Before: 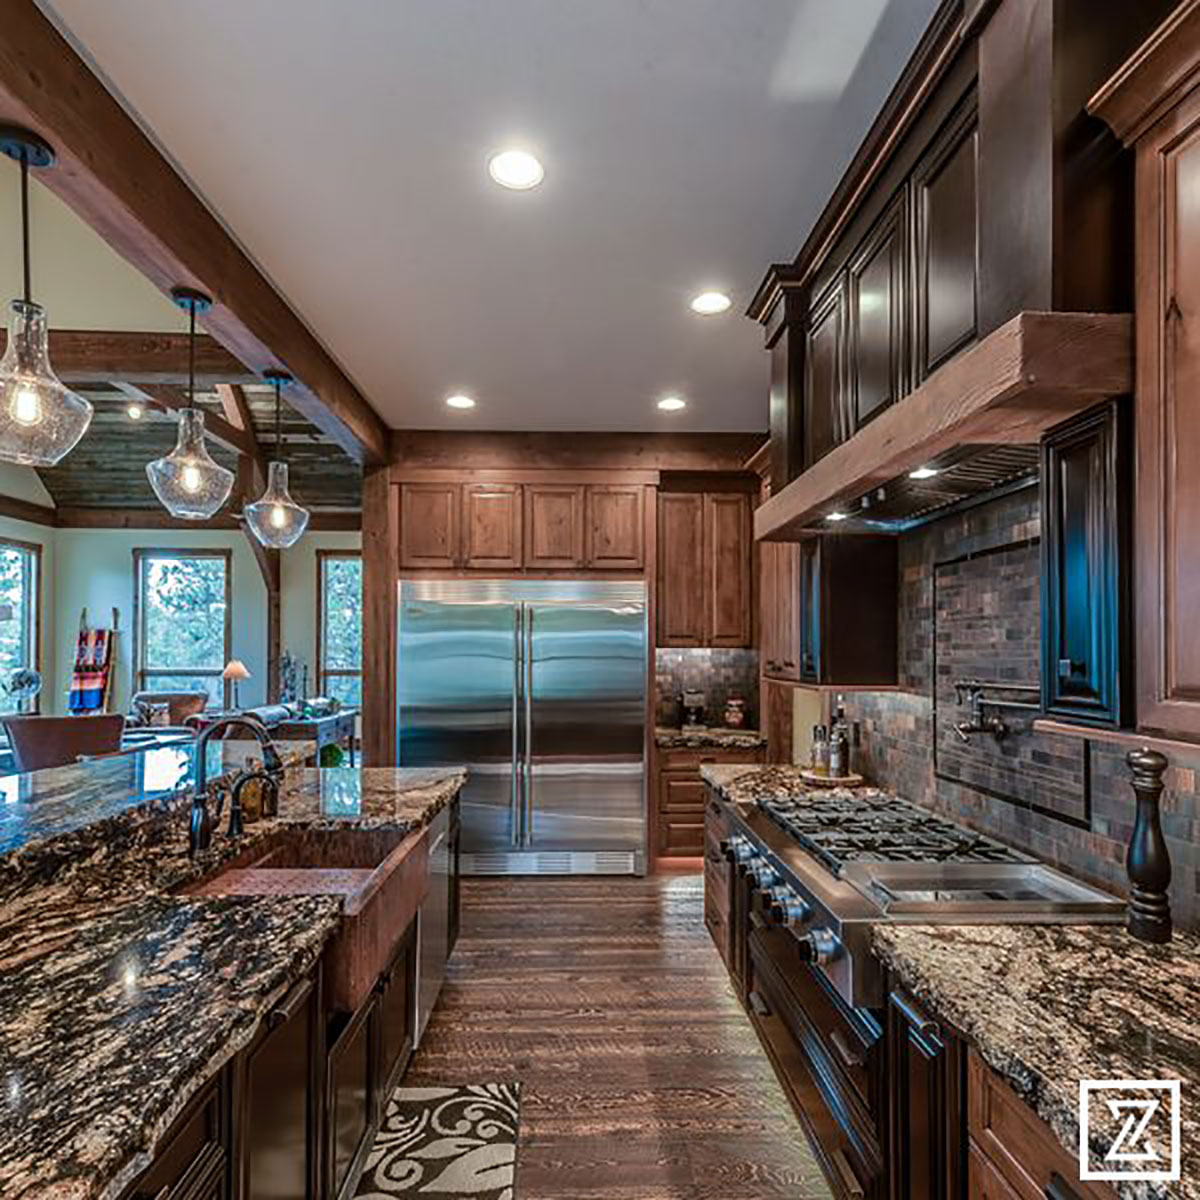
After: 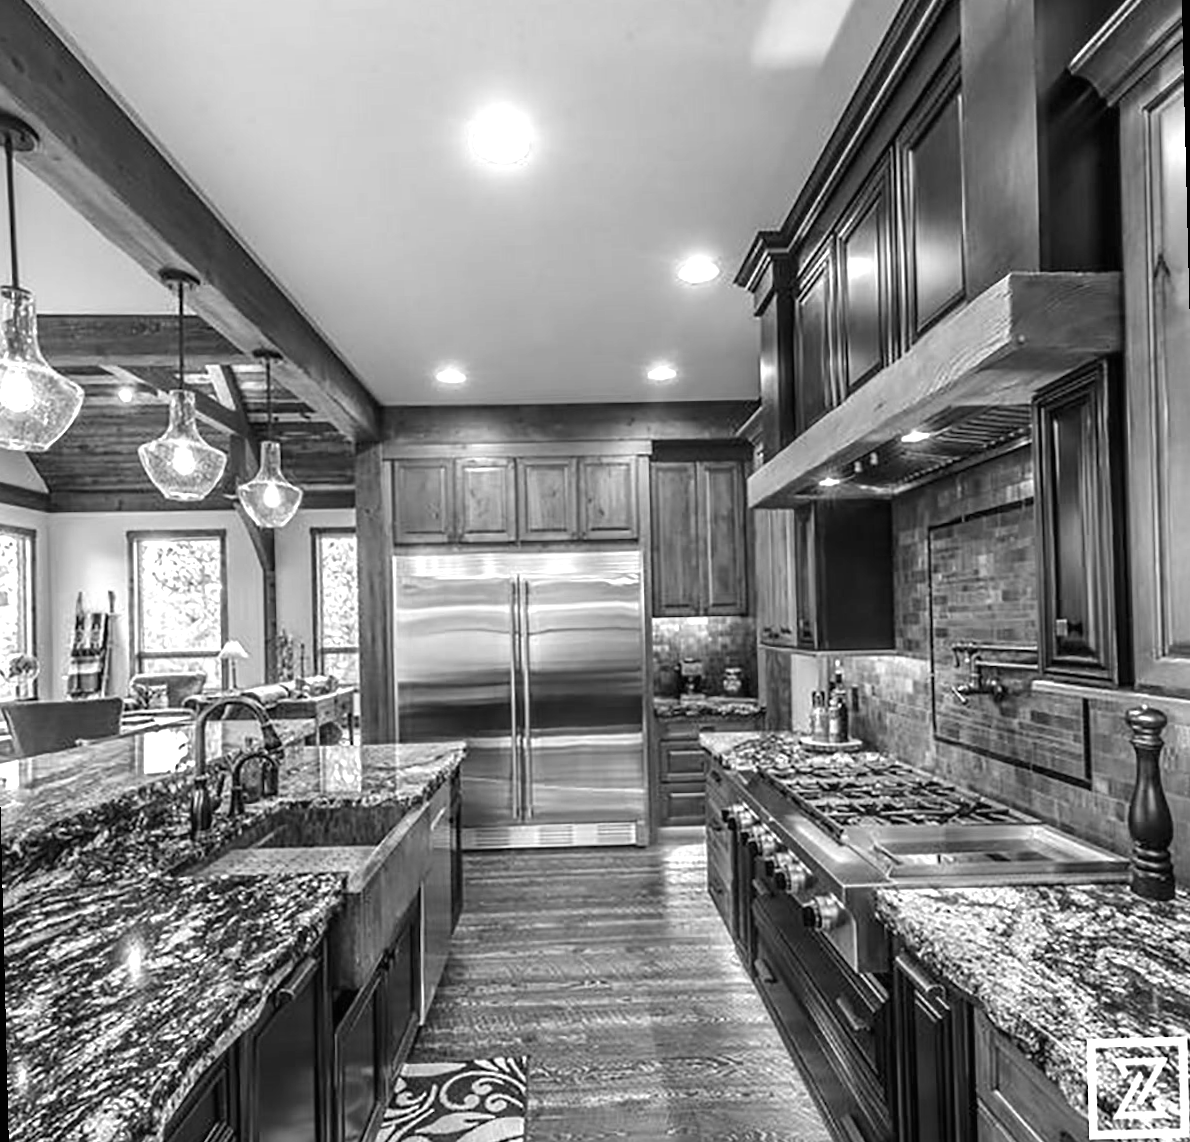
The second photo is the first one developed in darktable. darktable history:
rotate and perspective: rotation -1.42°, crop left 0.016, crop right 0.984, crop top 0.035, crop bottom 0.965
monochrome: on, module defaults
color calibration: illuminant as shot in camera, x 0.358, y 0.373, temperature 4628.91 K
exposure: black level correction 0, exposure 1 EV, compensate exposure bias true, compensate highlight preservation false
